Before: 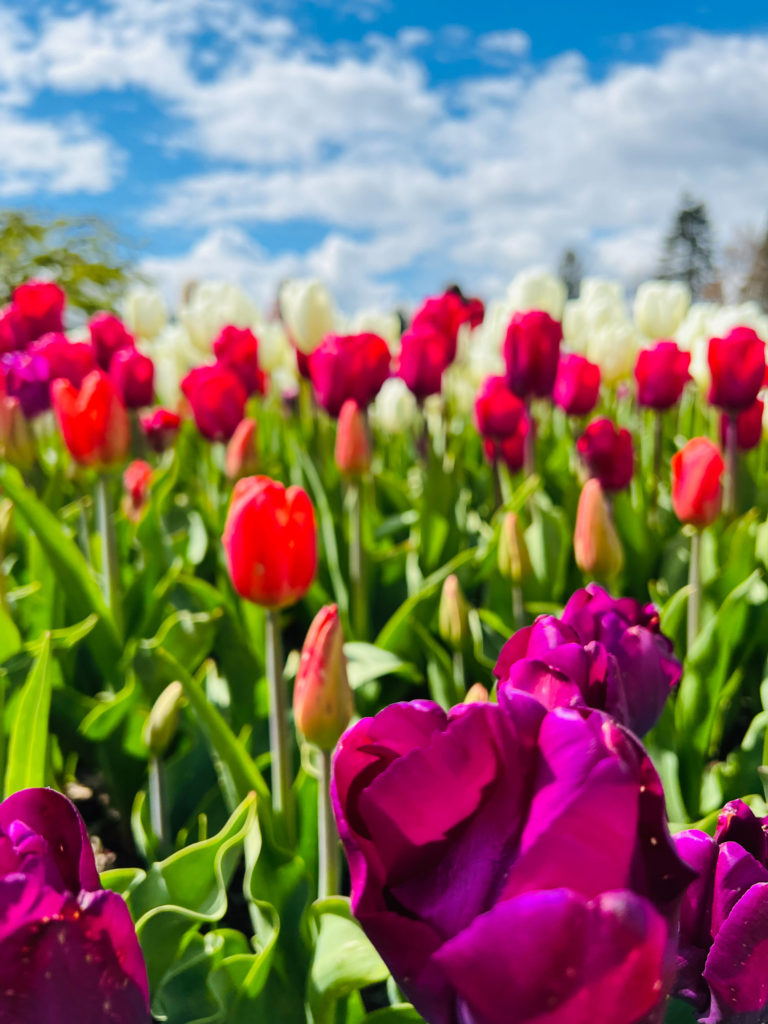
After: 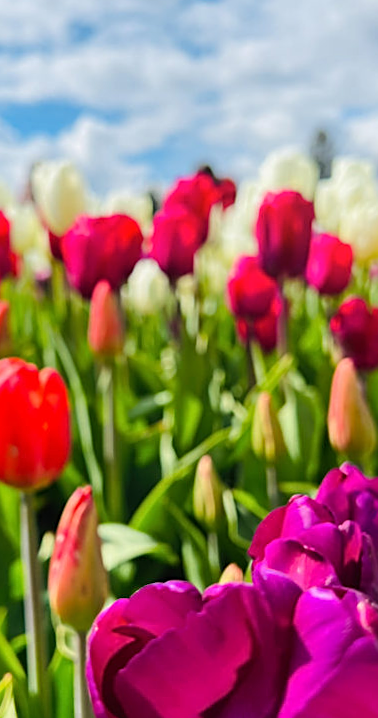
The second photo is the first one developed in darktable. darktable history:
crop: left 32.075%, top 10.976%, right 18.355%, bottom 17.596%
bloom: size 15%, threshold 97%, strength 7%
rotate and perspective: rotation -0.45°, automatic cropping original format, crop left 0.008, crop right 0.992, crop top 0.012, crop bottom 0.988
sharpen: on, module defaults
